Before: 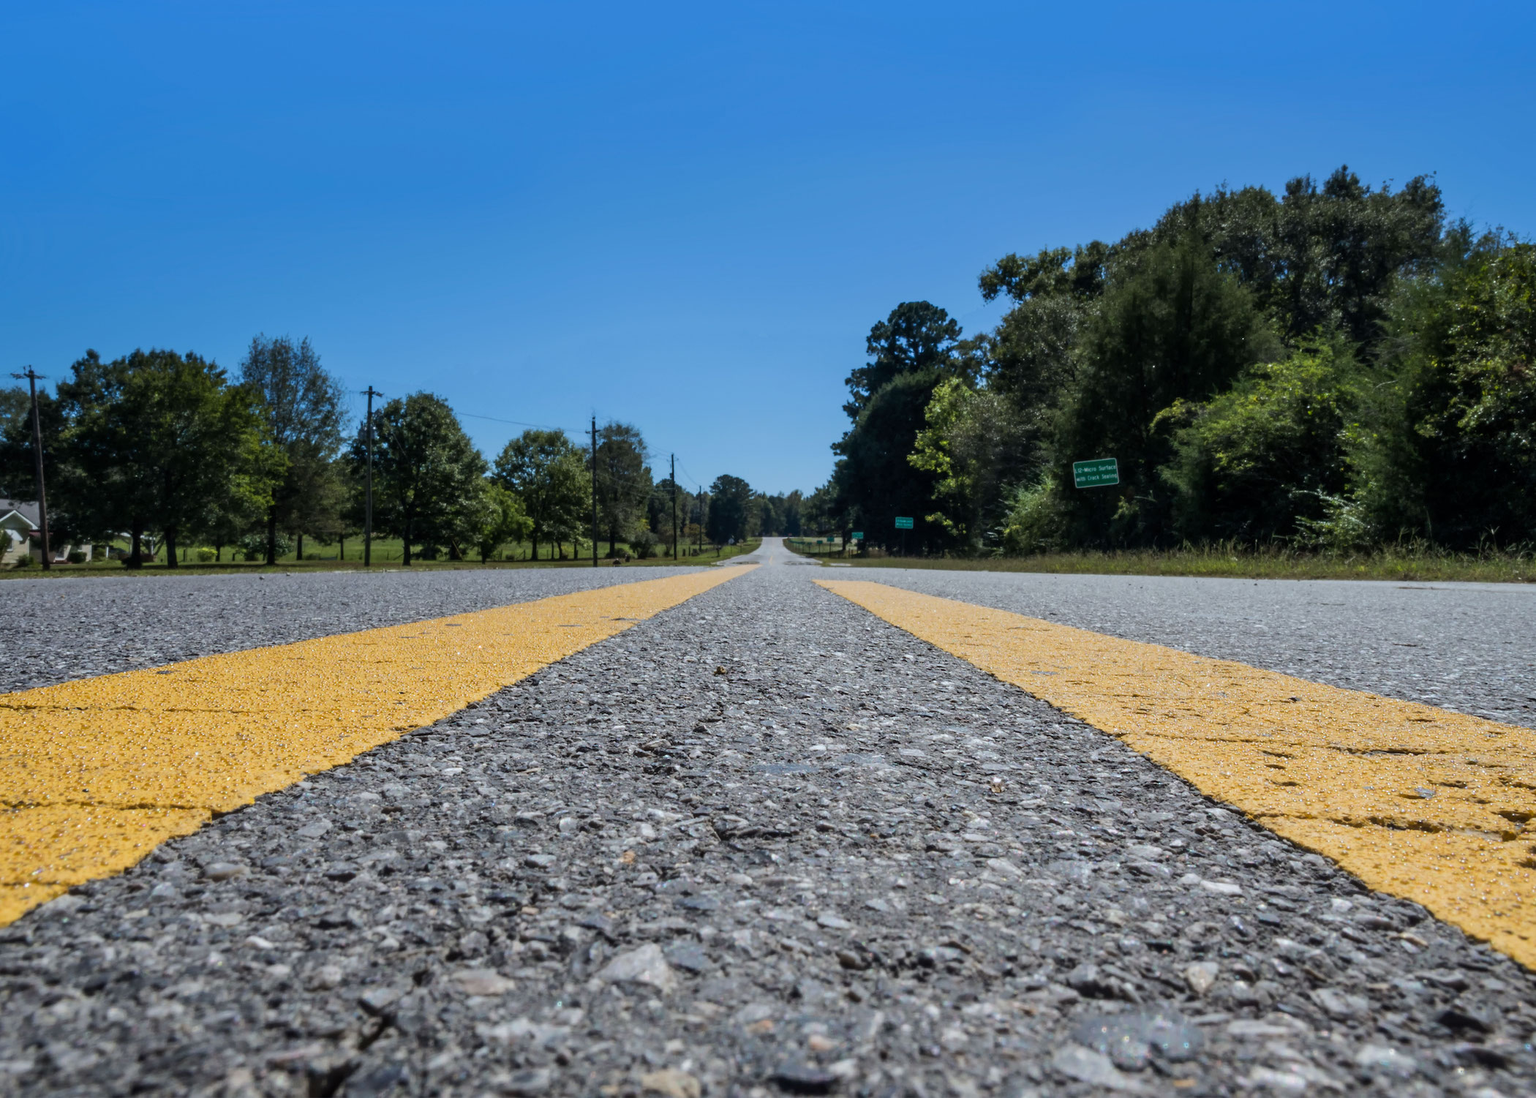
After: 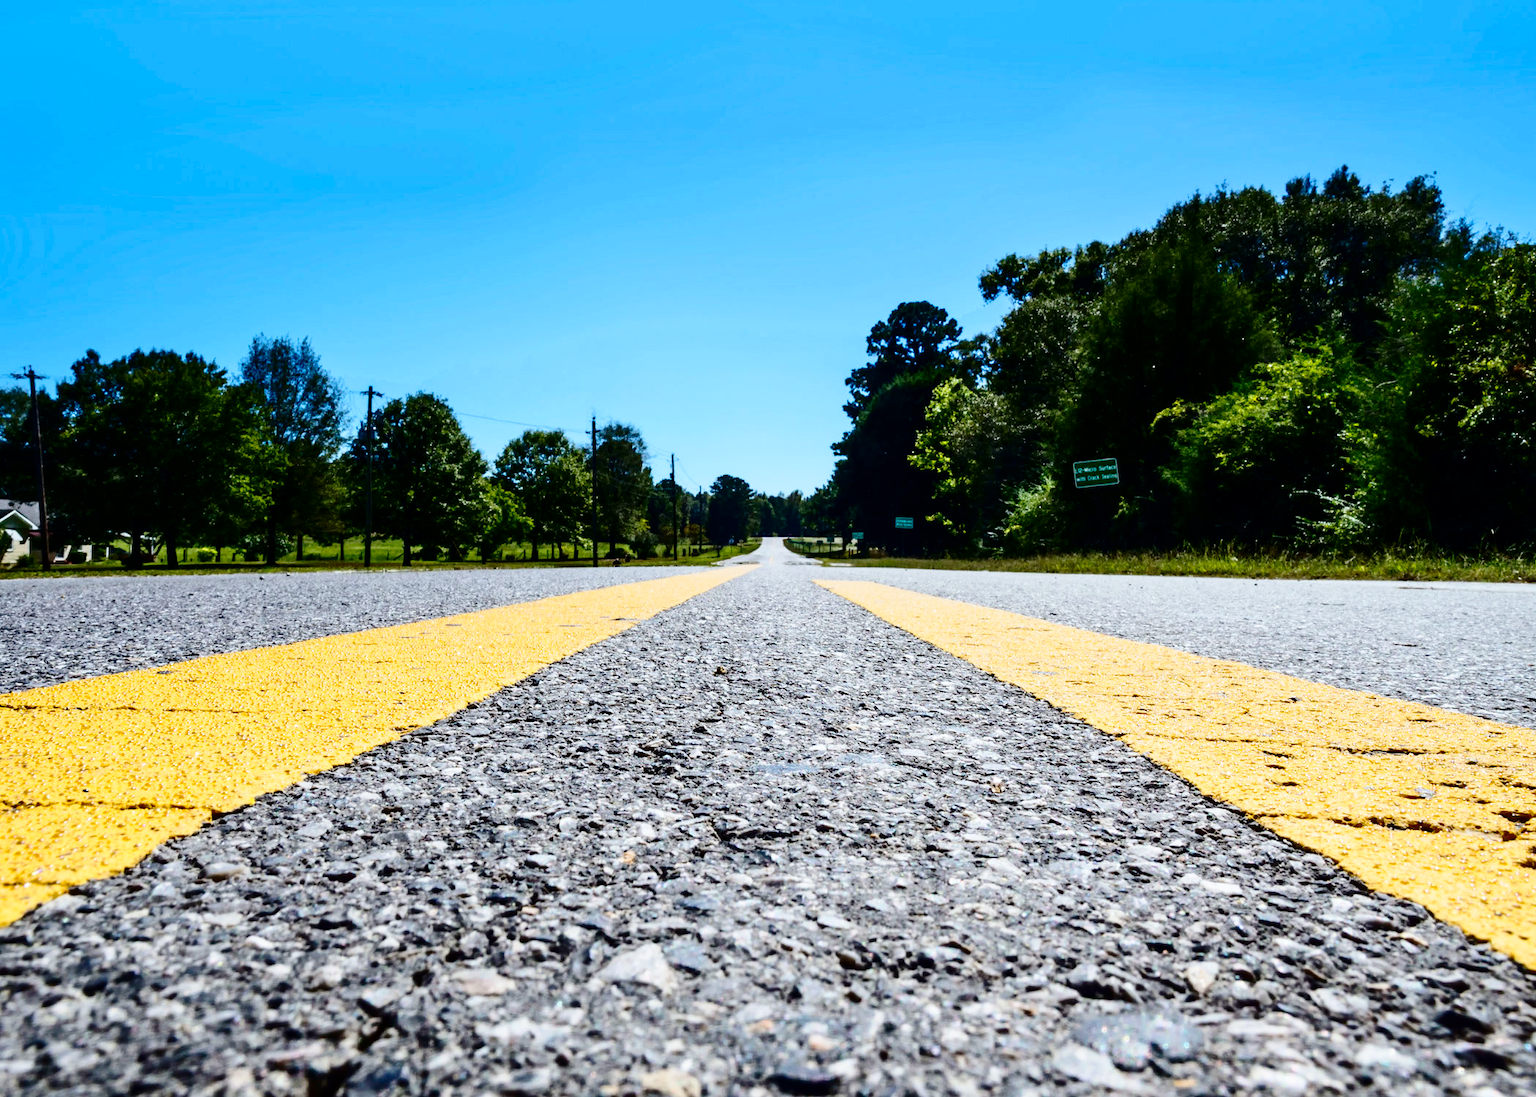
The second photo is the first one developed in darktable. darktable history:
contrast brightness saturation: contrast 0.22, brightness -0.19, saturation 0.24
base curve: curves: ch0 [(0, 0) (0.032, 0.037) (0.105, 0.228) (0.435, 0.76) (0.856, 0.983) (1, 1)], preserve colors none
